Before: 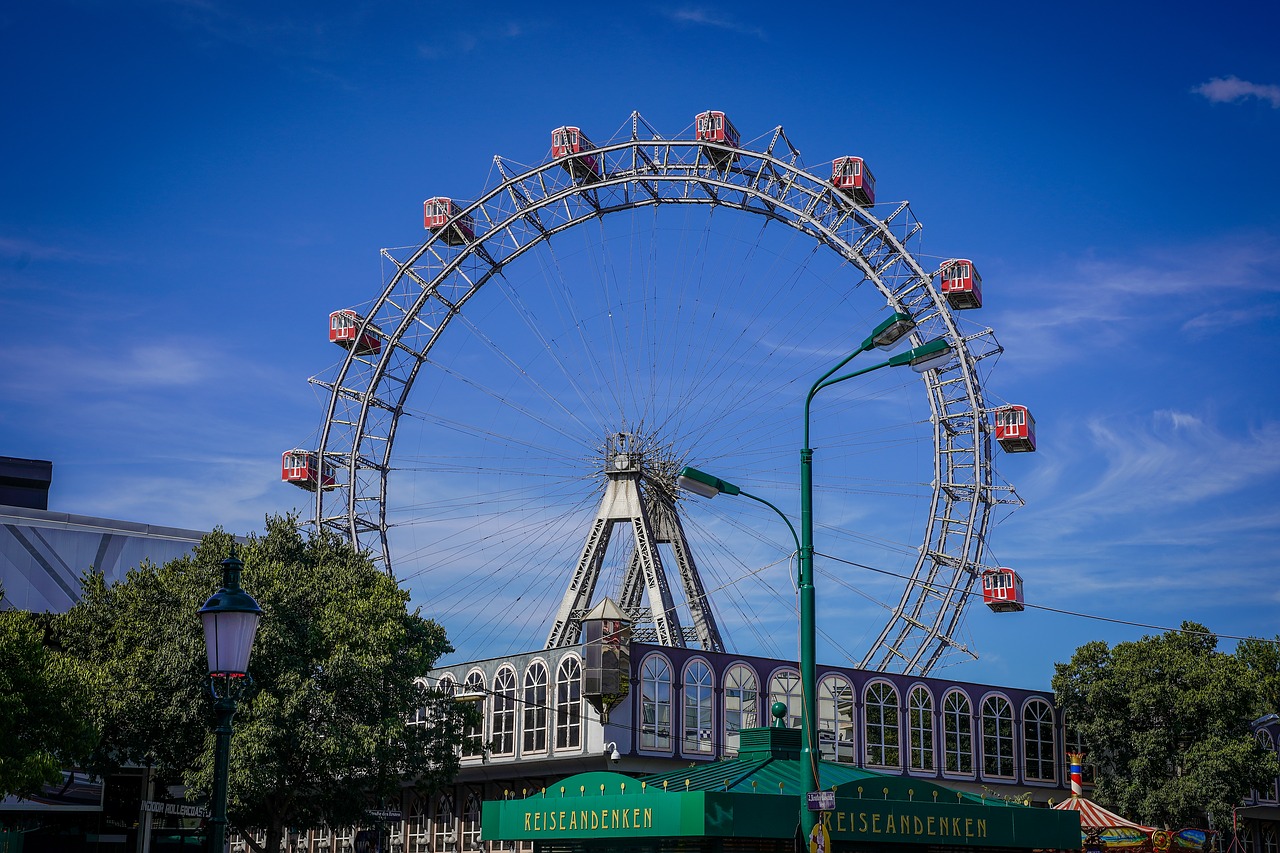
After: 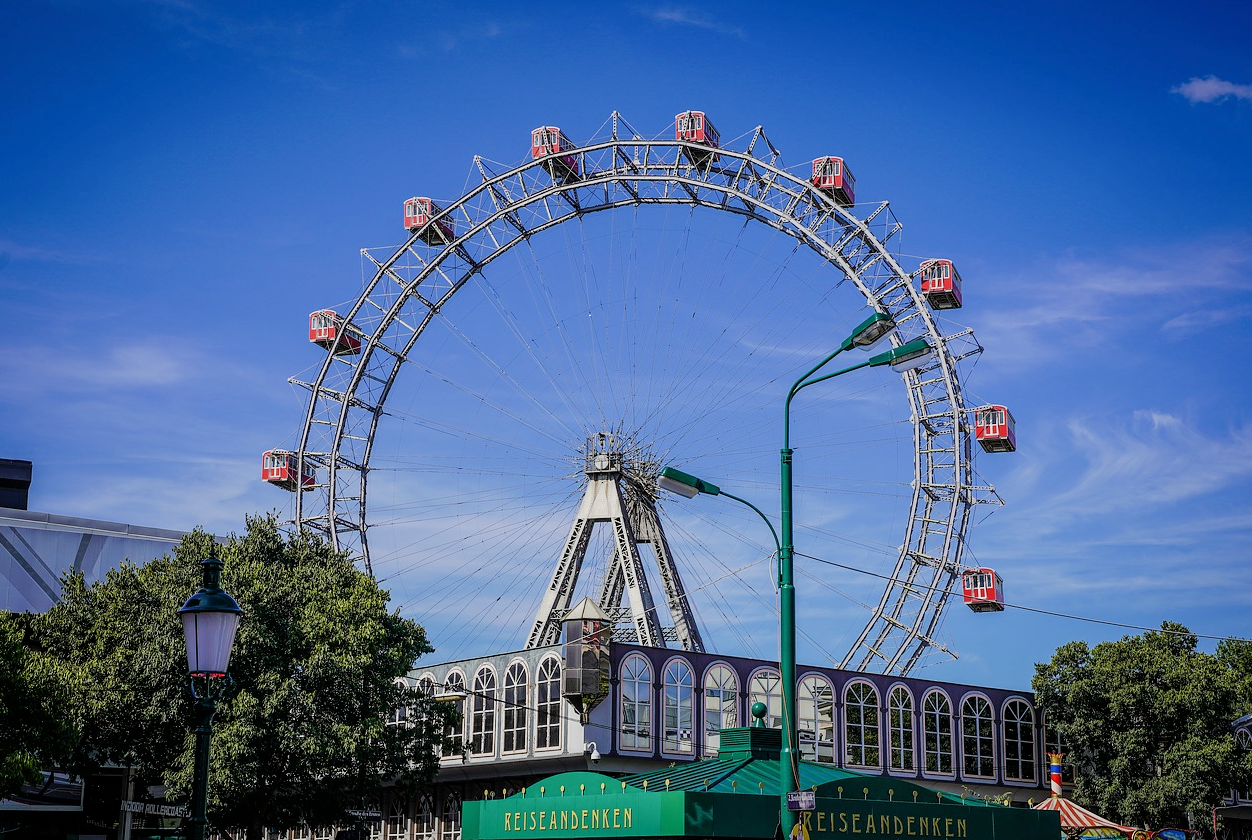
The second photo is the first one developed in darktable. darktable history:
filmic rgb: black relative exposure -7.65 EV, white relative exposure 4.56 EV, hardness 3.61
exposure: black level correction 0, exposure 0.689 EV, compensate highlight preservation false
crop and rotate: left 1.567%, right 0.601%, bottom 1.407%
